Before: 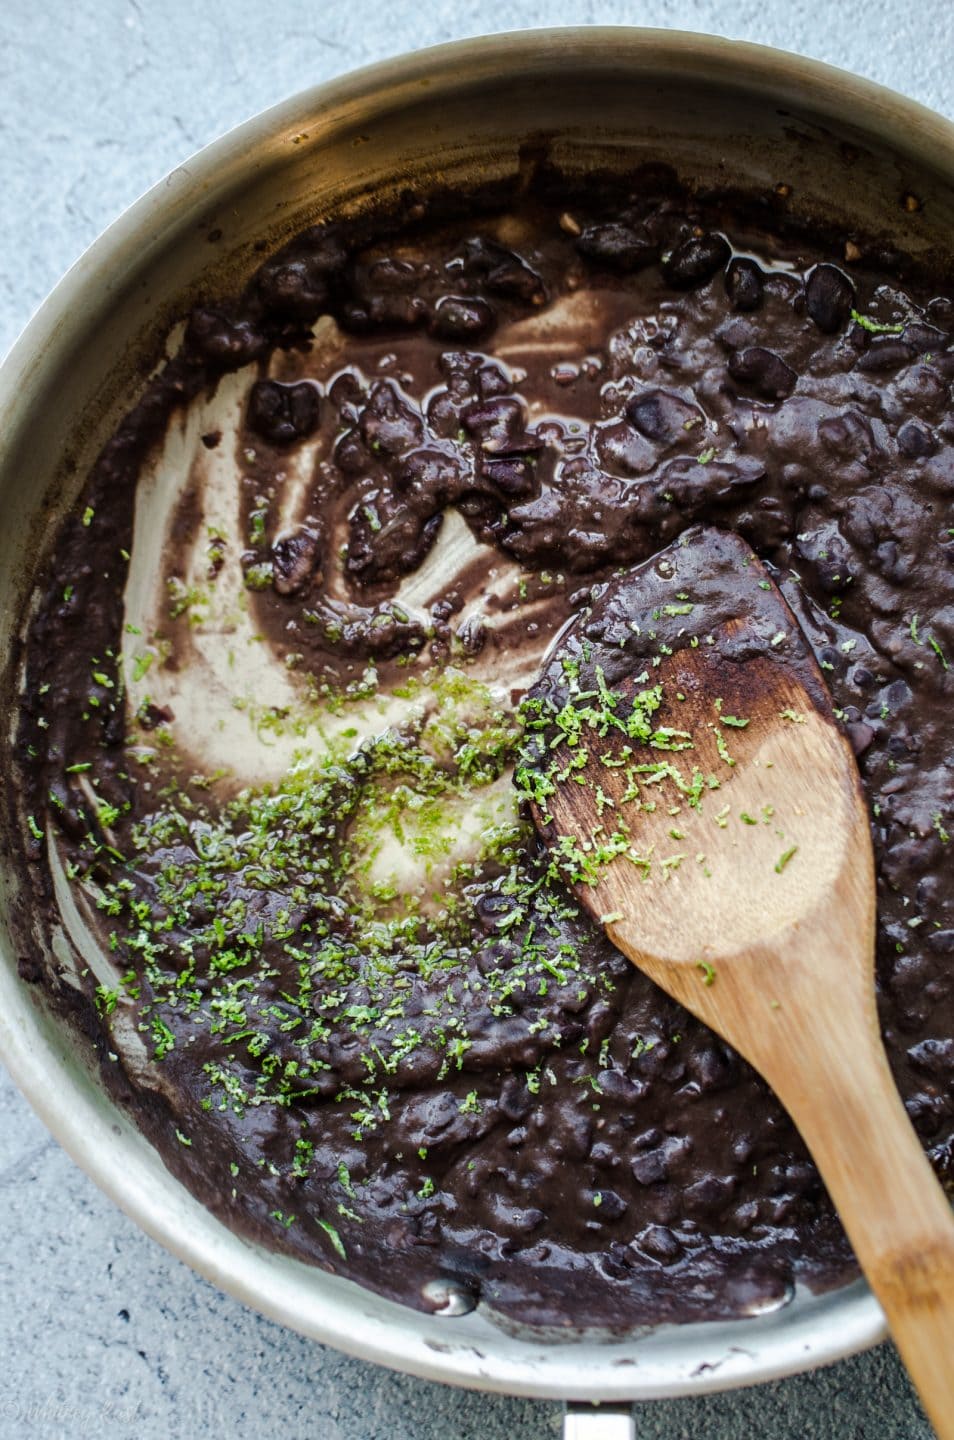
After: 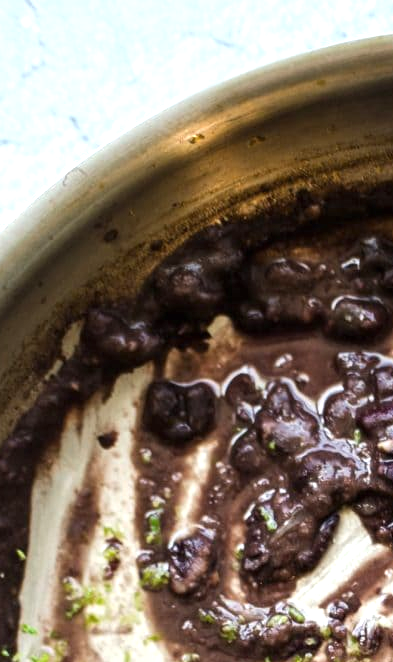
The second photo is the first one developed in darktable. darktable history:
crop and rotate: left 11.005%, top 0.049%, right 47.782%, bottom 53.97%
exposure: black level correction 0, exposure 0.694 EV, compensate highlight preservation false
